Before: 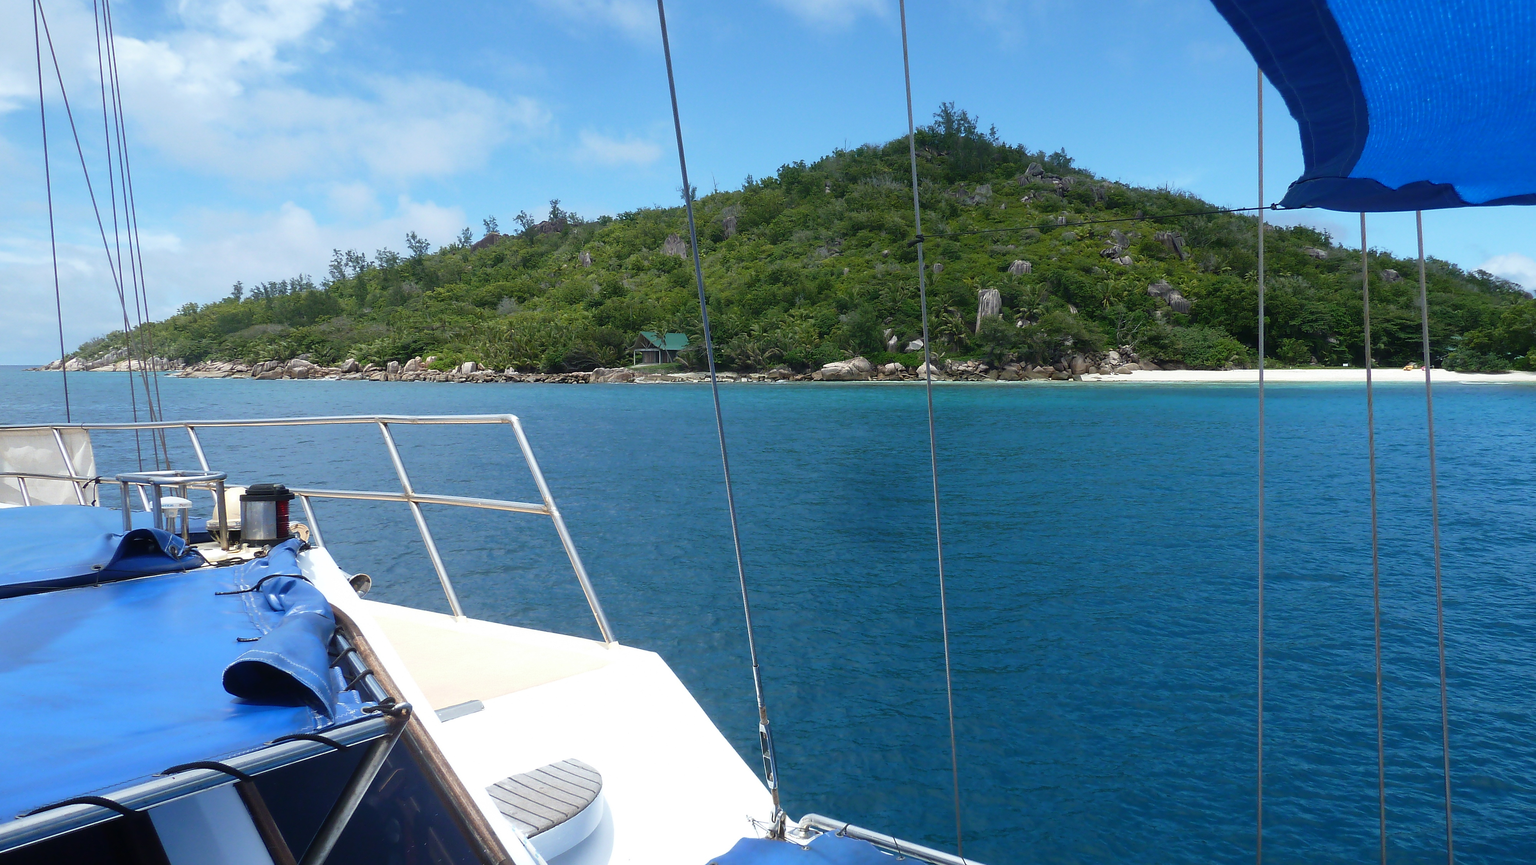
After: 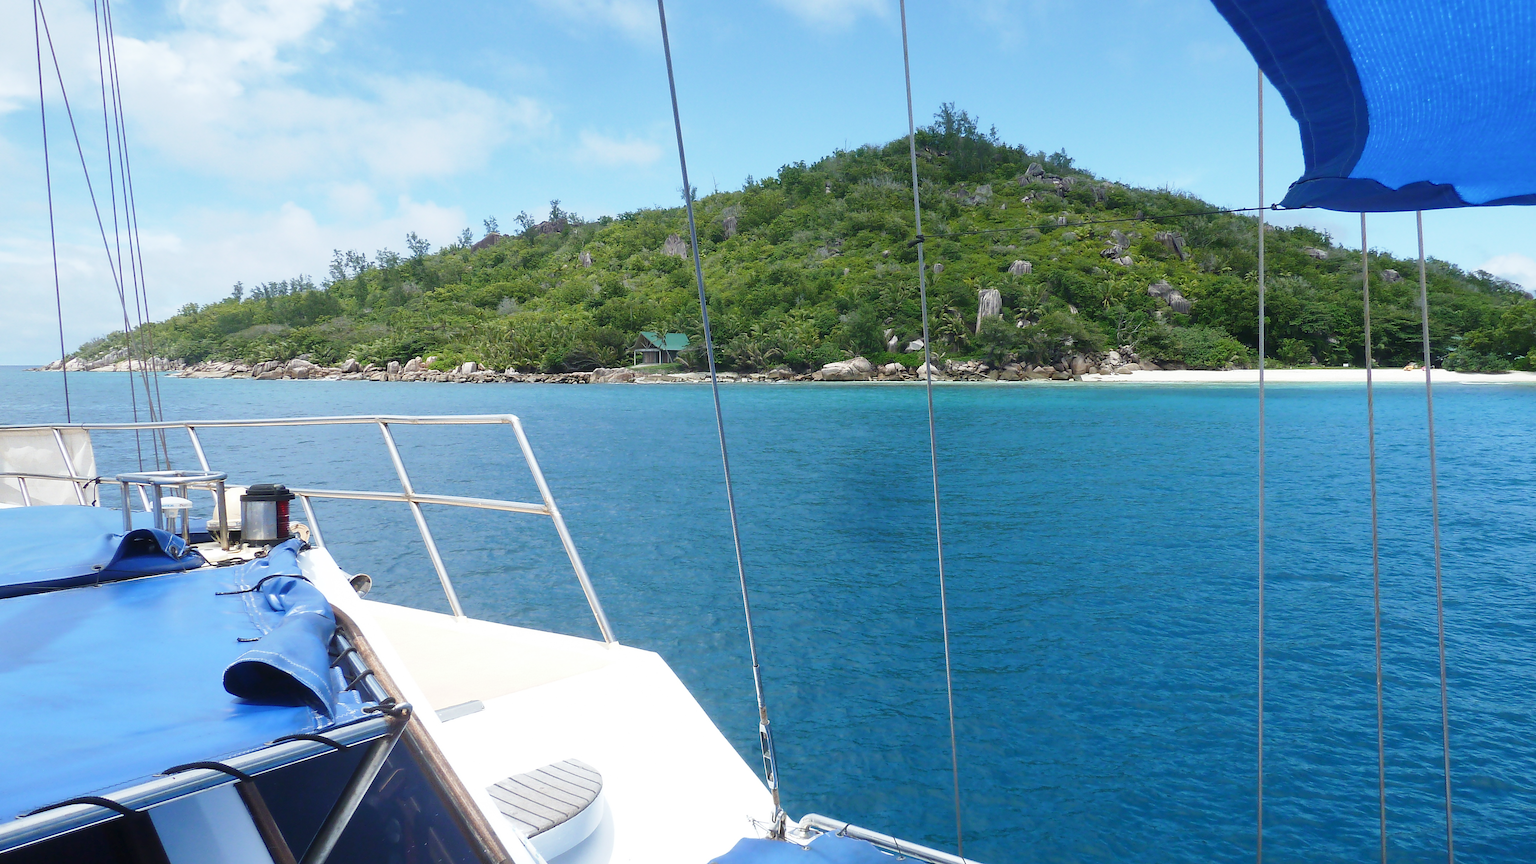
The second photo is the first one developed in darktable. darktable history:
base curve: curves: ch0 [(0, 0) (0.204, 0.334) (0.55, 0.733) (1, 1)], preserve colors none
crop: bottom 0.053%
shadows and highlights: radius 127.27, shadows 21.13, highlights -22.58, low approximation 0.01
